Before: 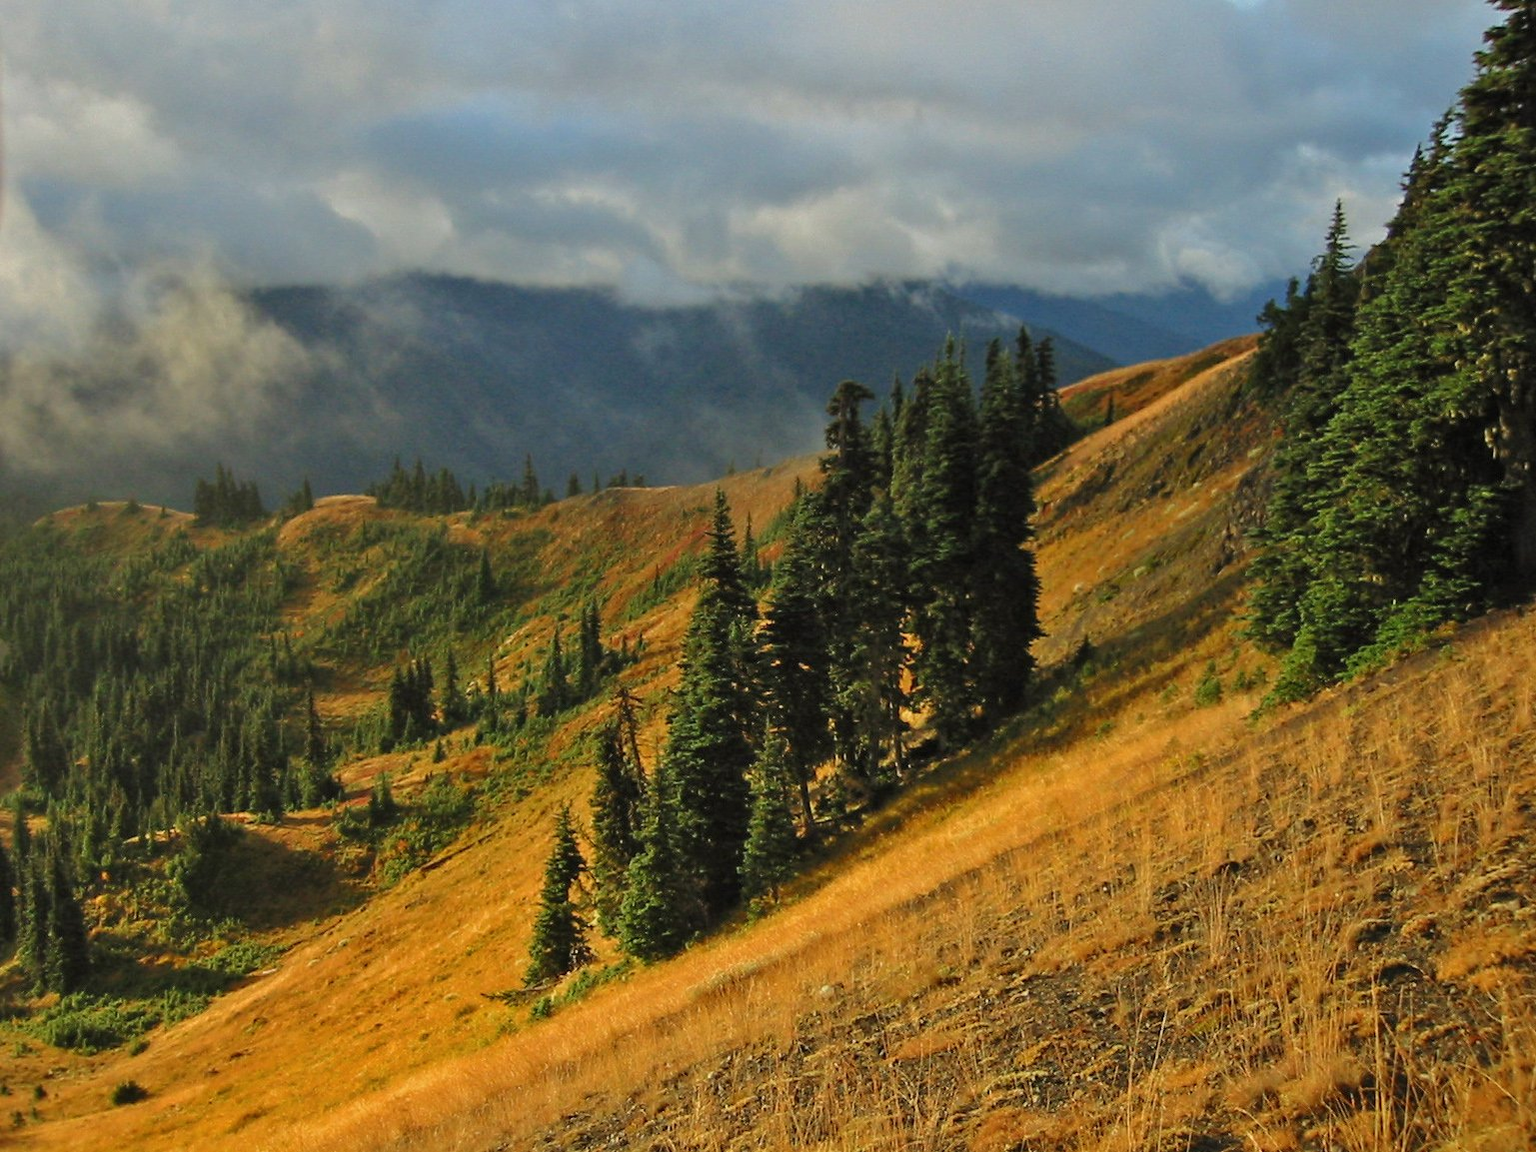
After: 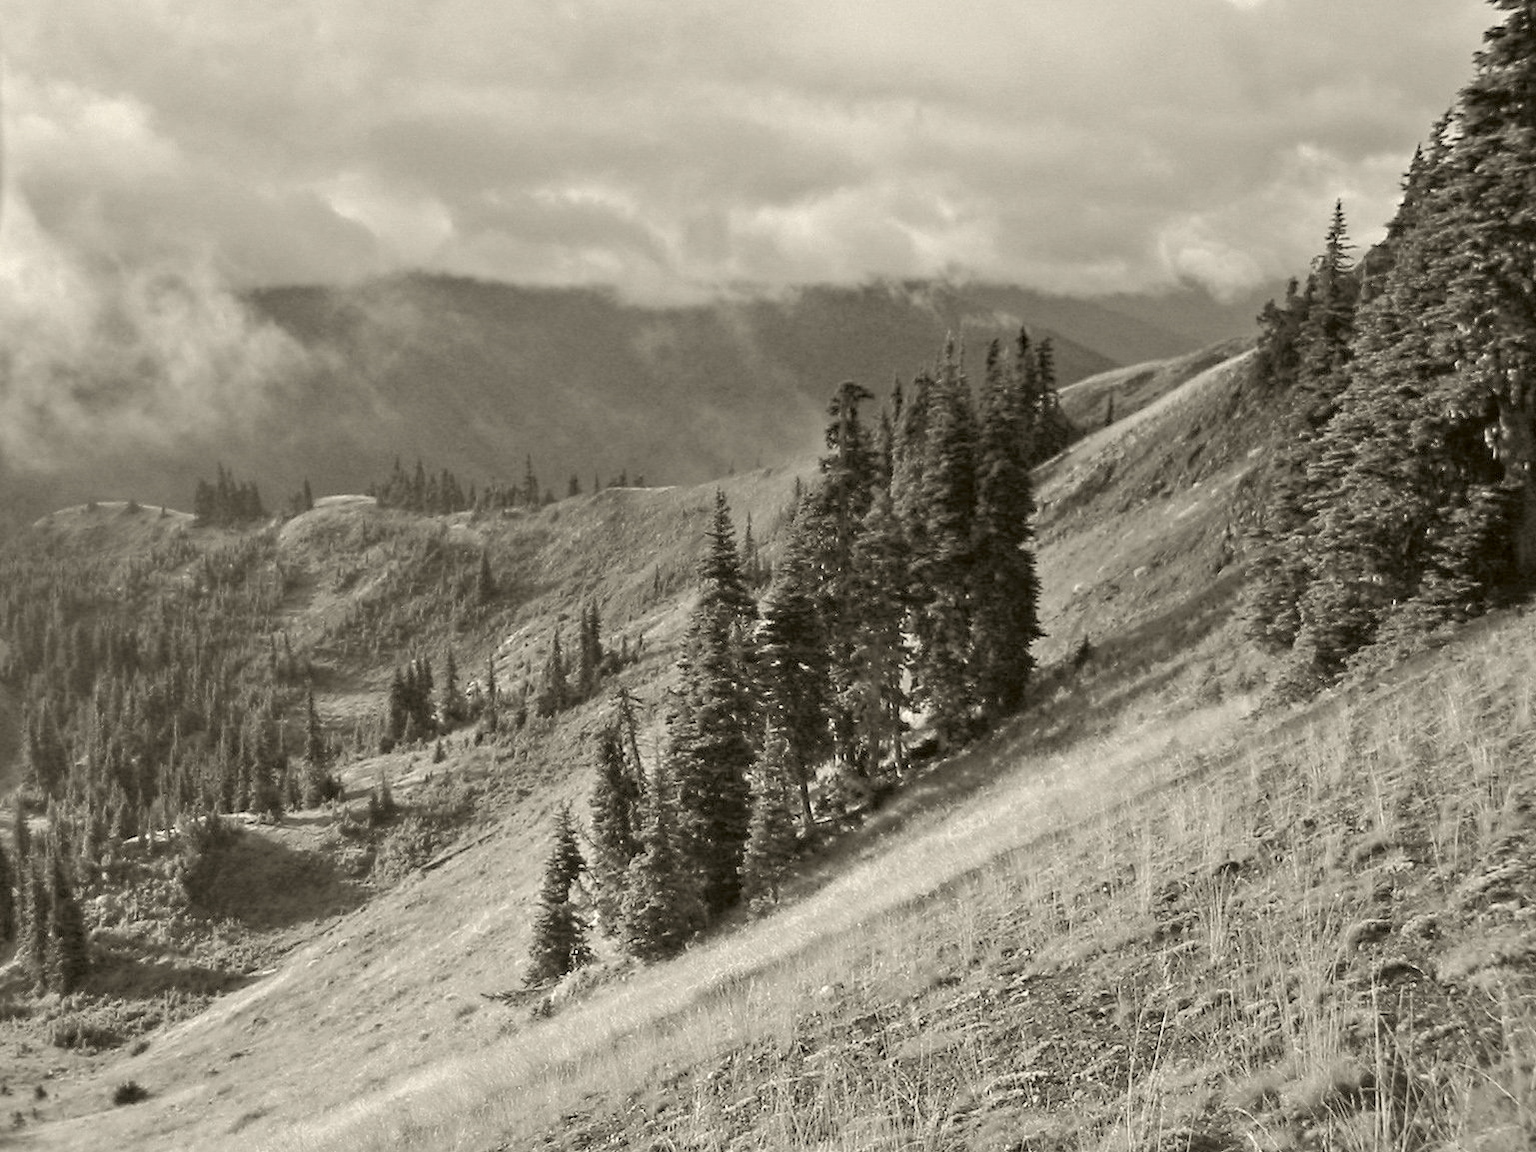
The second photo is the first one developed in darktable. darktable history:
tone equalizer: on, module defaults
haze removal: compatibility mode true, adaptive false
exposure: black level correction 0.005, exposure 2.084 EV, compensate highlight preservation false
colorize: hue 41.44°, saturation 22%, source mix 60%, lightness 10.61%
